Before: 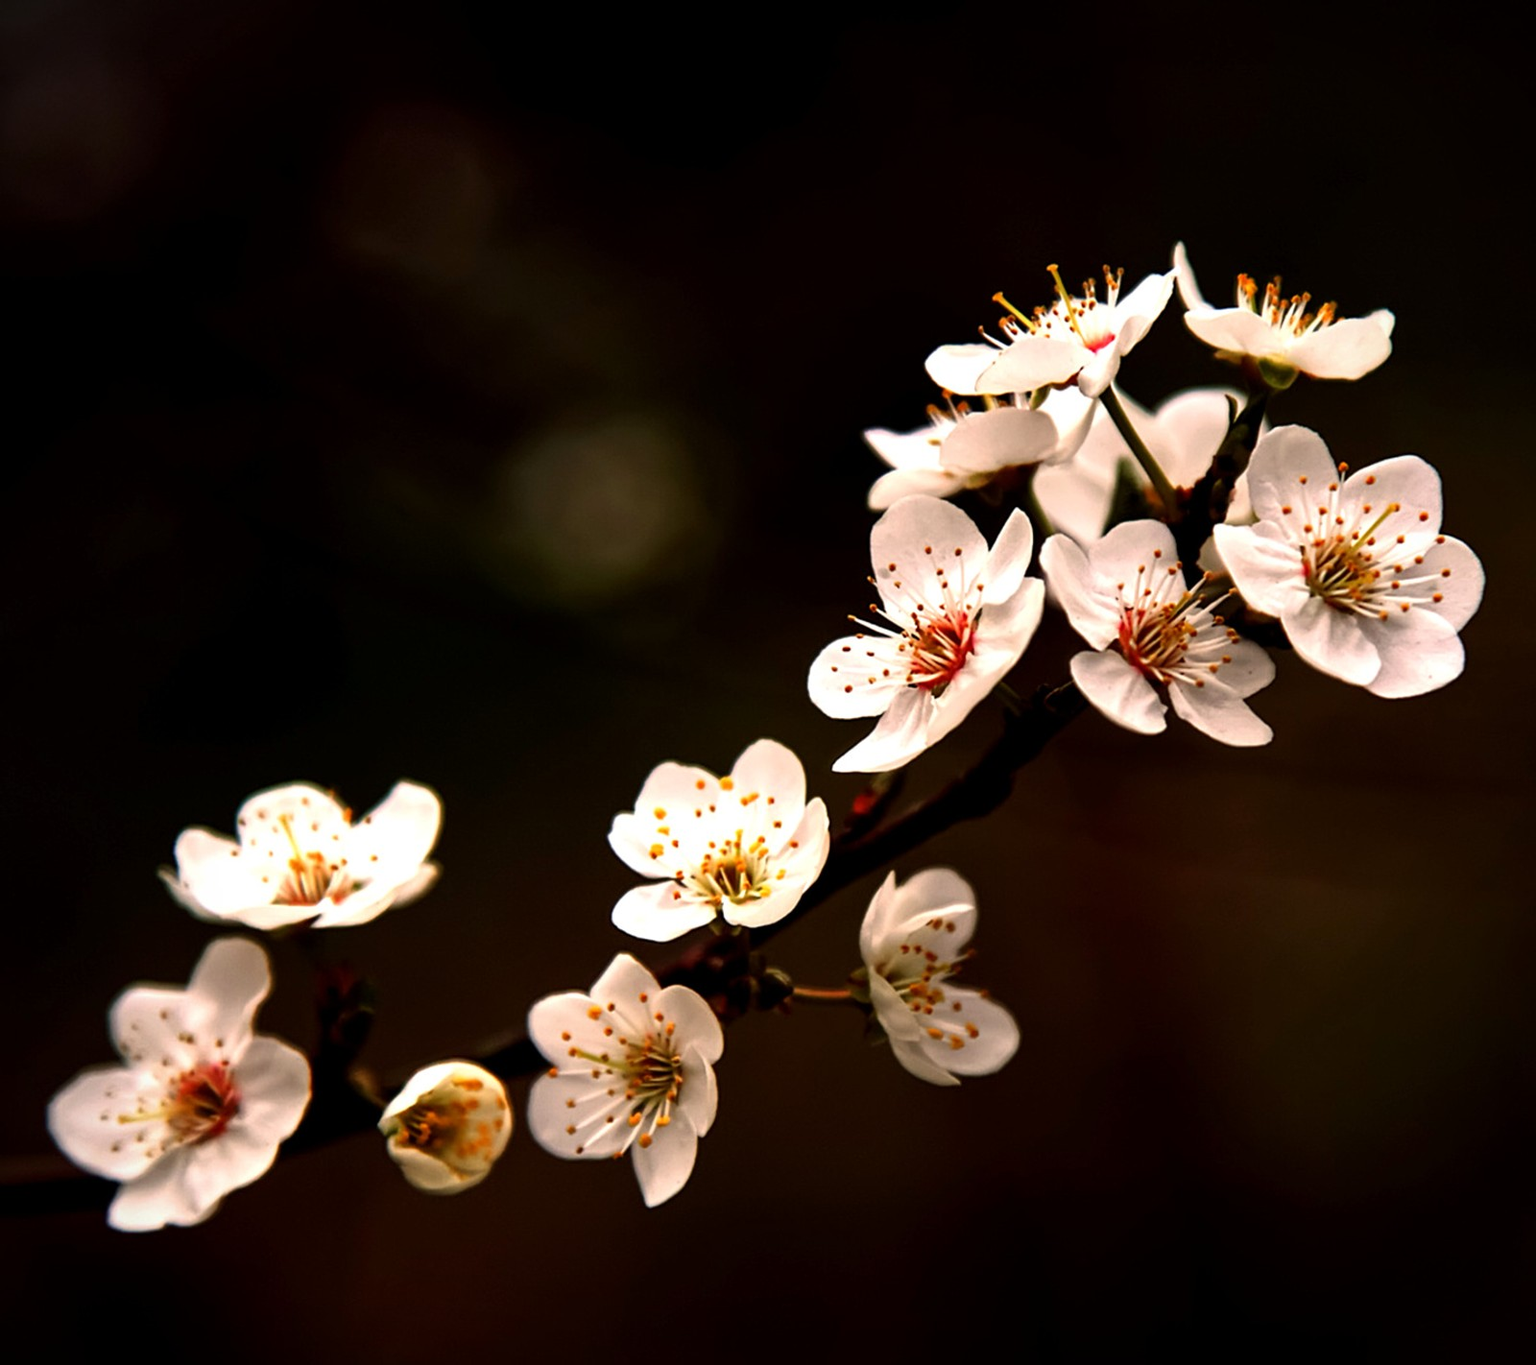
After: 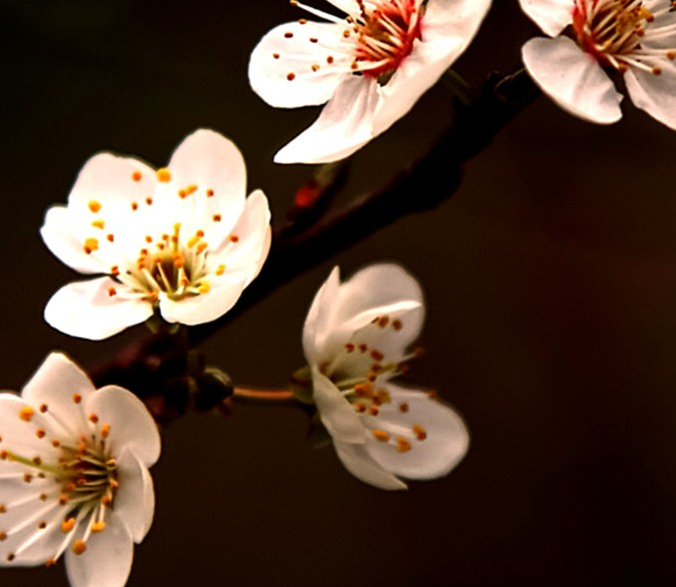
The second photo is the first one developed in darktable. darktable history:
crop: left 37.063%, top 45.113%, right 20.656%, bottom 13.547%
